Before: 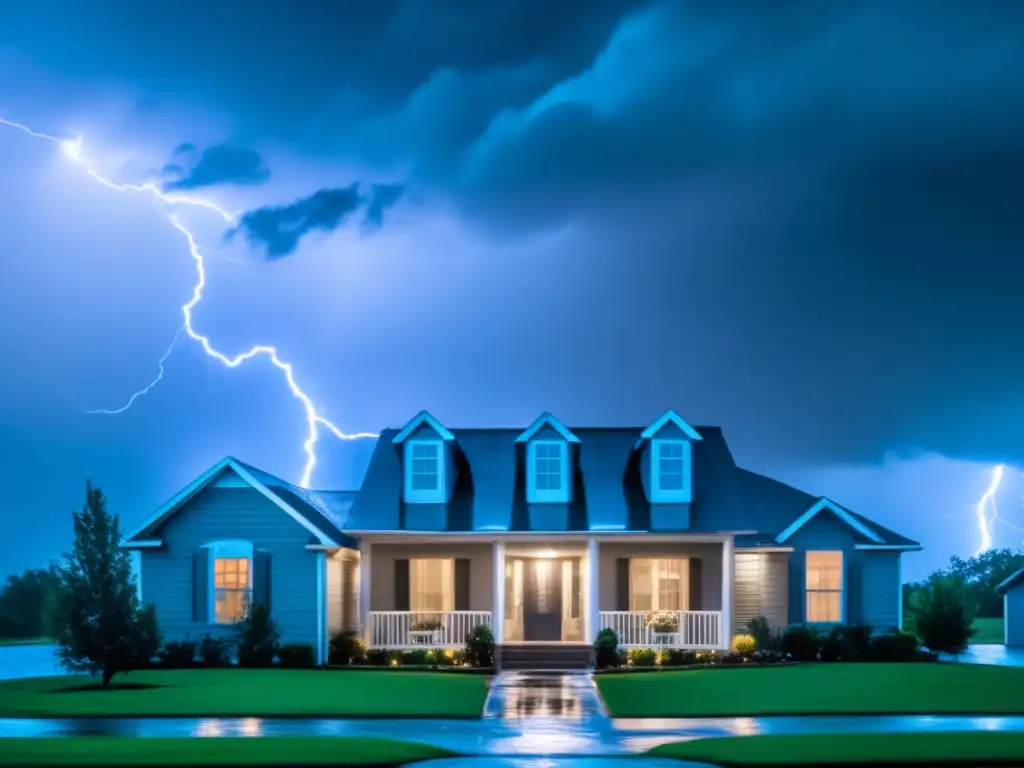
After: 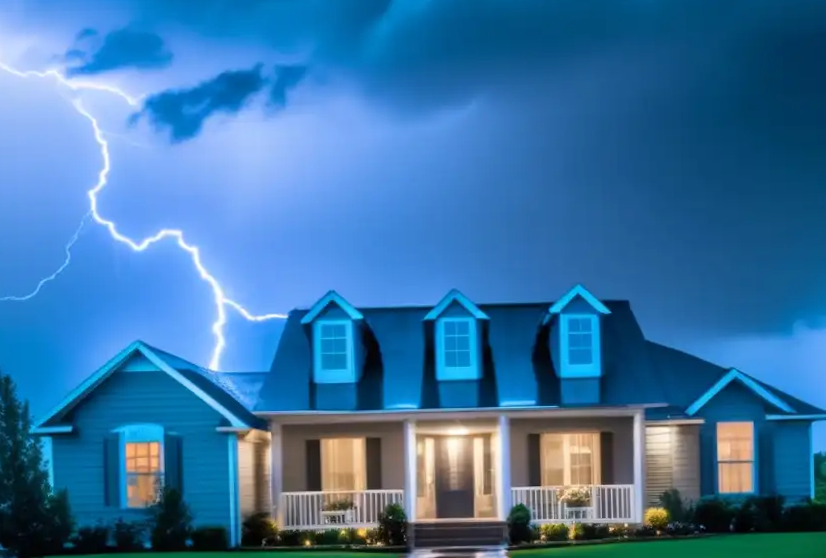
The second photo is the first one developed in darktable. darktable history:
rotate and perspective: rotation -1.24°, automatic cropping off
crop: left 9.712%, top 16.928%, right 10.845%, bottom 12.332%
